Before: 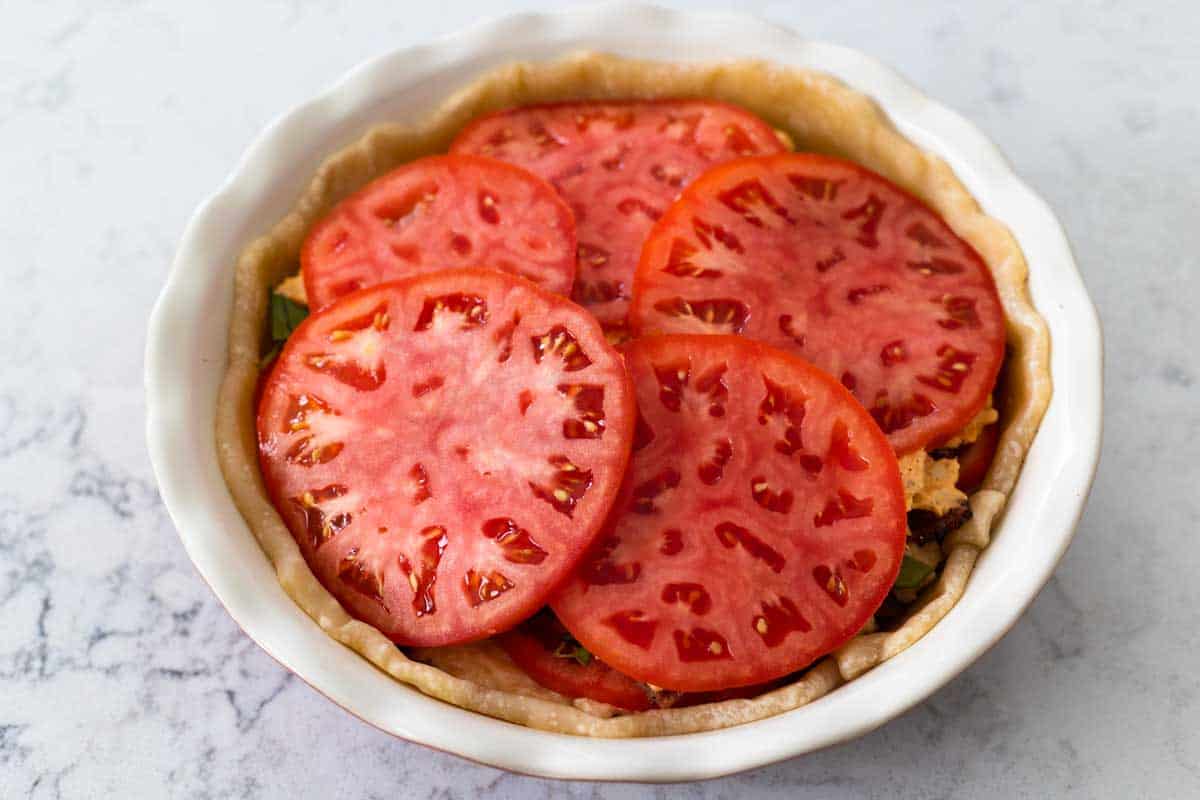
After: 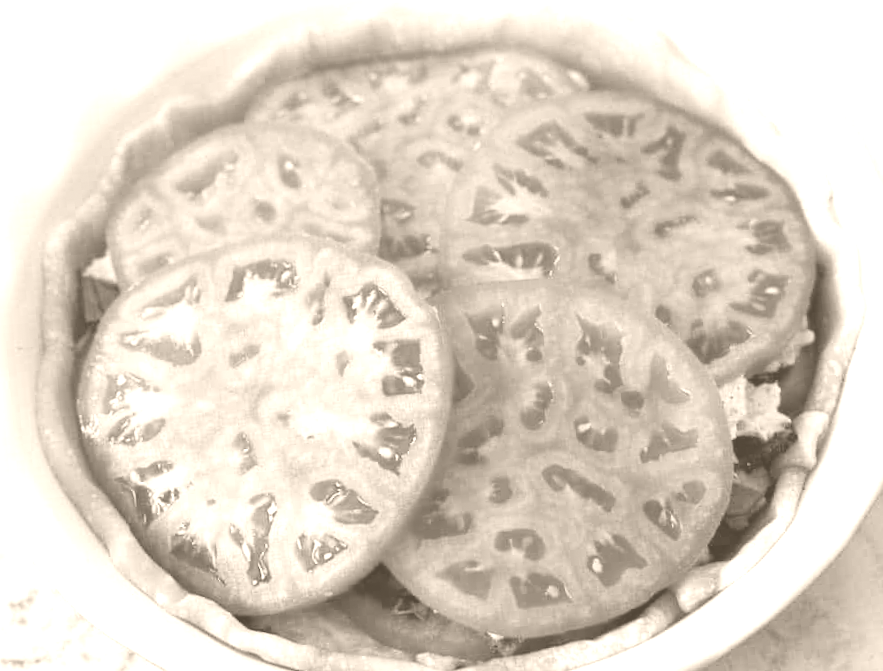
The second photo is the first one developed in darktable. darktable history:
base curve: curves: ch0 [(0, 0) (0.235, 0.266) (0.503, 0.496) (0.786, 0.72) (1, 1)]
contrast brightness saturation: saturation -0.1
crop and rotate: left 17.046%, top 10.659%, right 12.989%, bottom 14.553%
rotate and perspective: rotation -4.86°, automatic cropping off
grain: coarseness 0.81 ISO, strength 1.34%, mid-tones bias 0%
colorize: hue 34.49°, saturation 35.33%, source mix 100%, version 1
